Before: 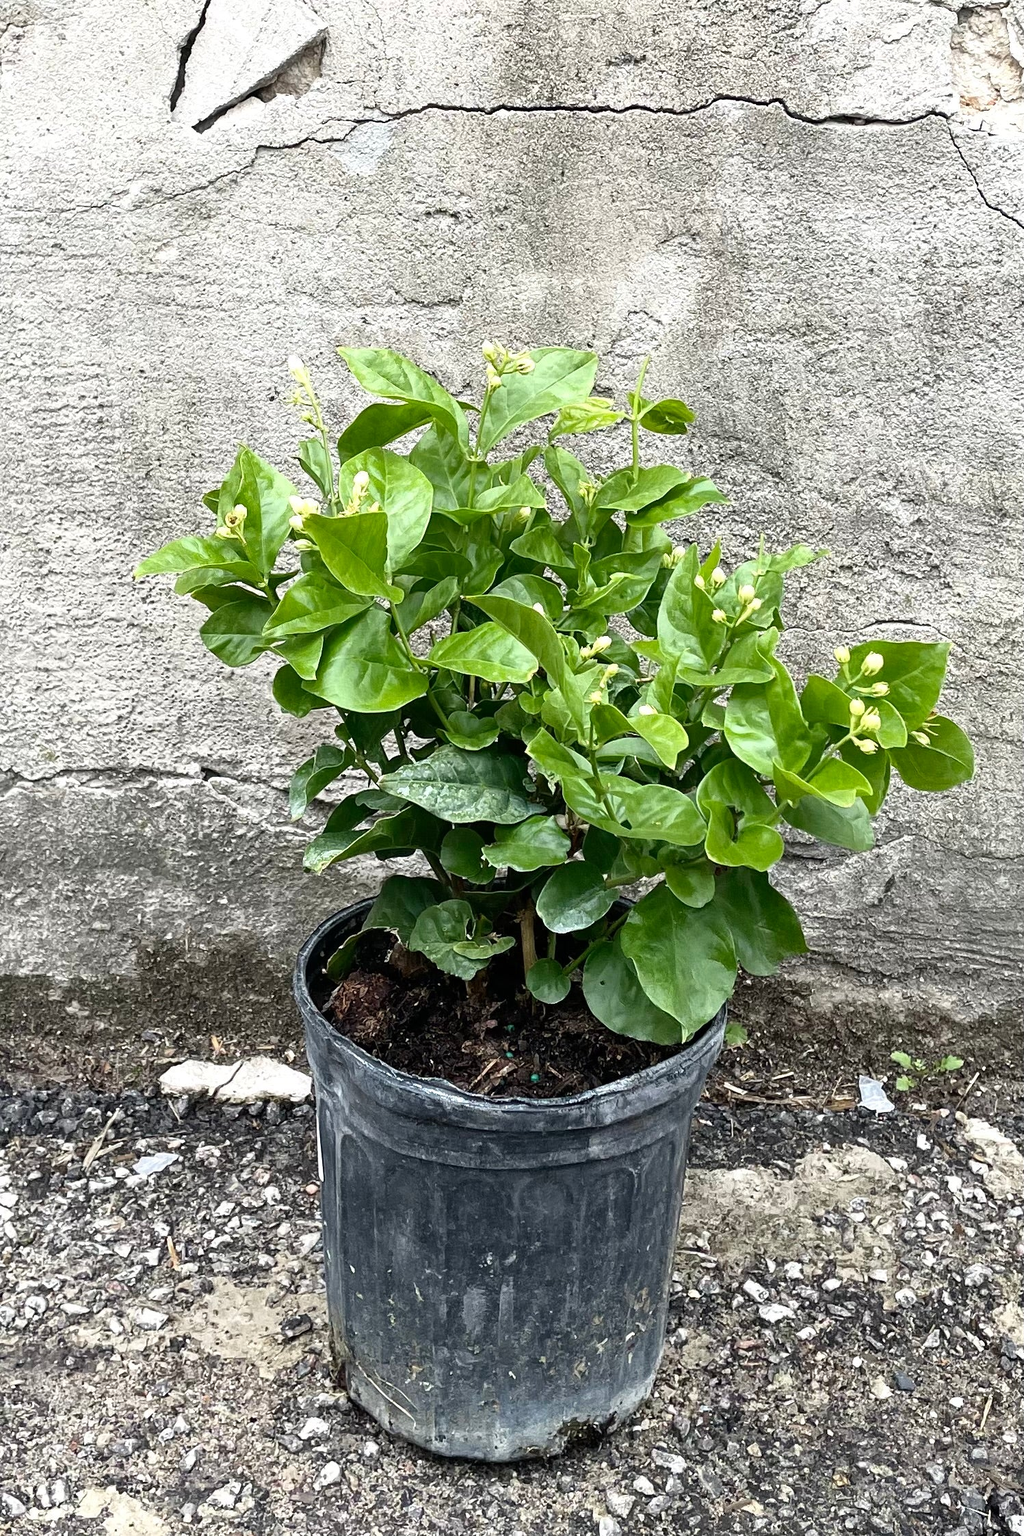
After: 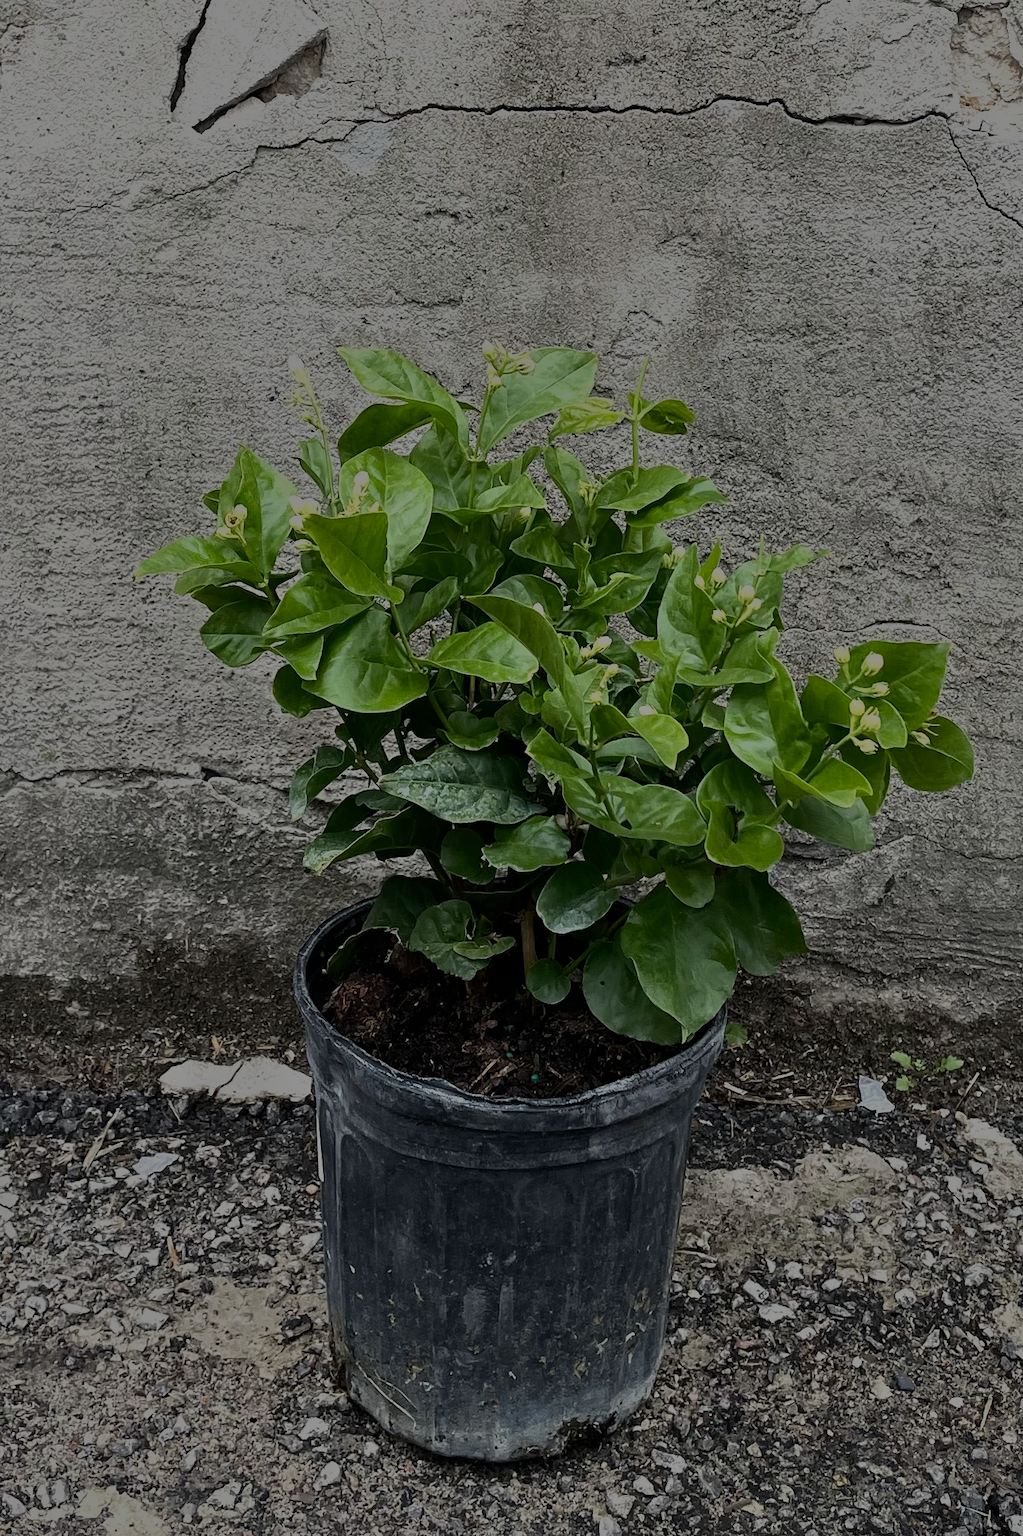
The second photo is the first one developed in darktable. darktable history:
tone equalizer: -8 EV -1.96 EV, -7 EV -1.99 EV, -6 EV -1.97 EV, -5 EV -1.99 EV, -4 EV -1.97 EV, -3 EV -1.97 EV, -2 EV -1.99 EV, -1 EV -1.6 EV, +0 EV -1.98 EV
